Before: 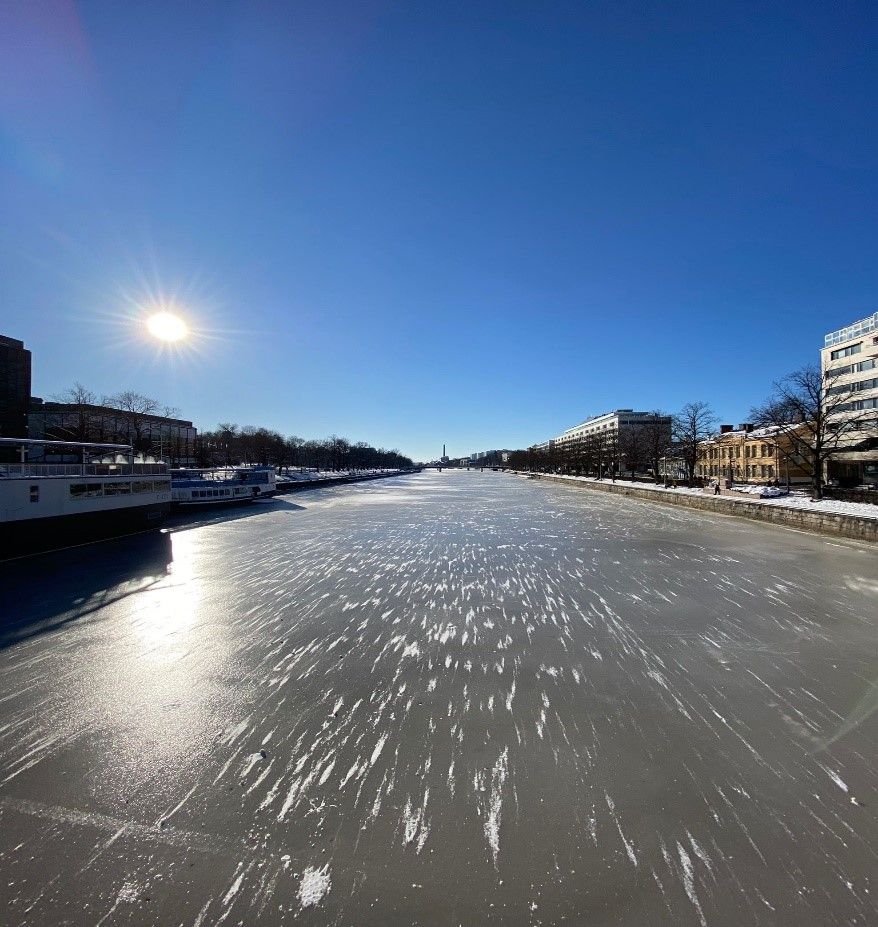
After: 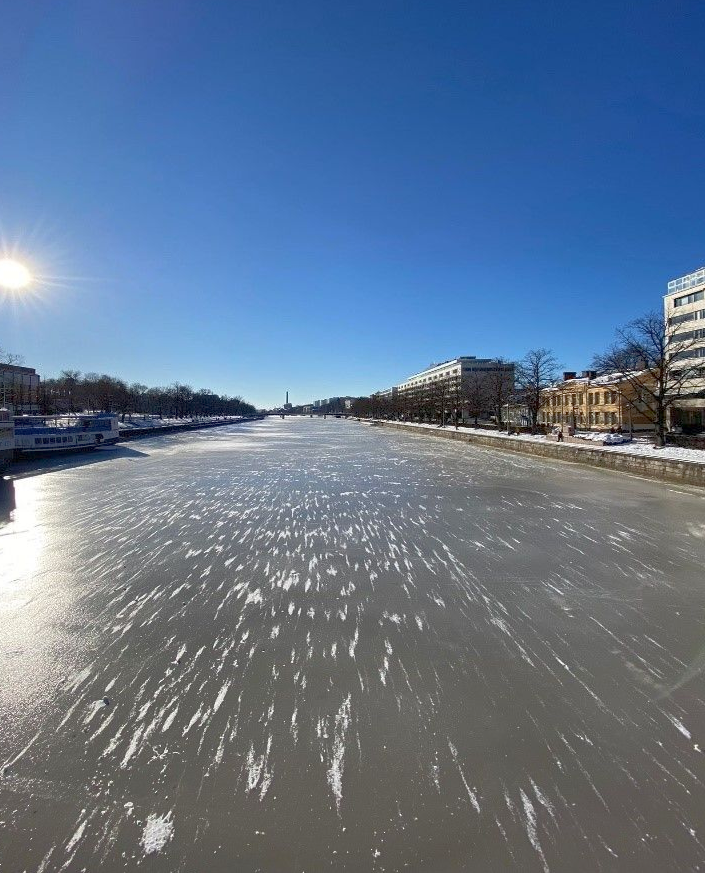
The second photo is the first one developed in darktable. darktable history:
crop and rotate: left 17.959%, top 5.771%, right 1.742%
rgb curve: curves: ch0 [(0, 0) (0.072, 0.166) (0.217, 0.293) (0.414, 0.42) (1, 1)], compensate middle gray true, preserve colors basic power
